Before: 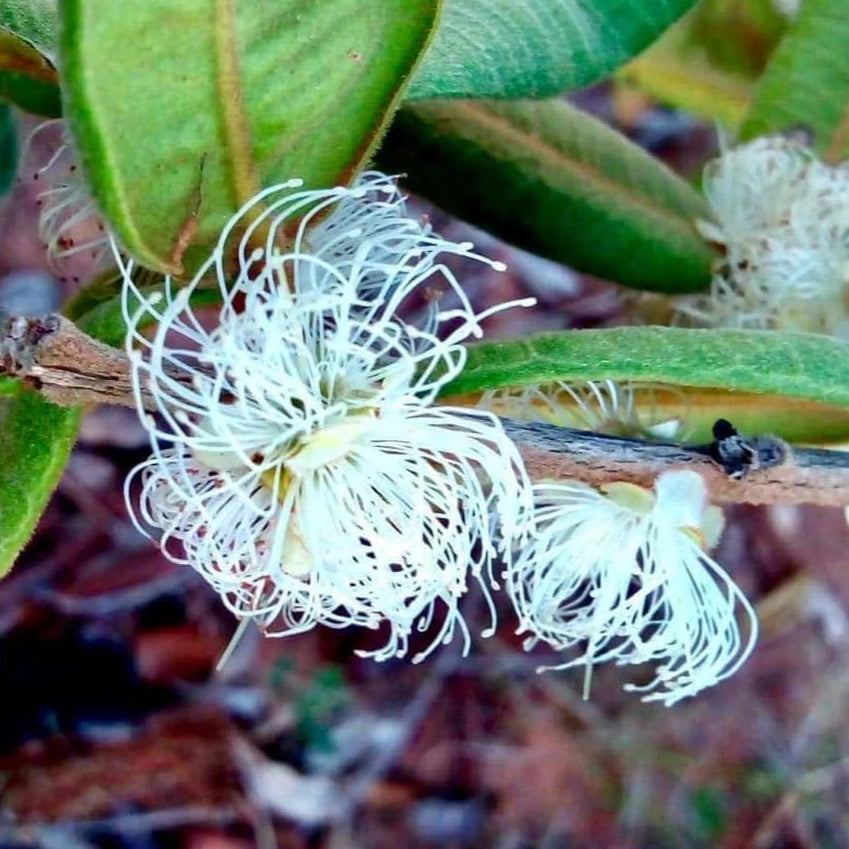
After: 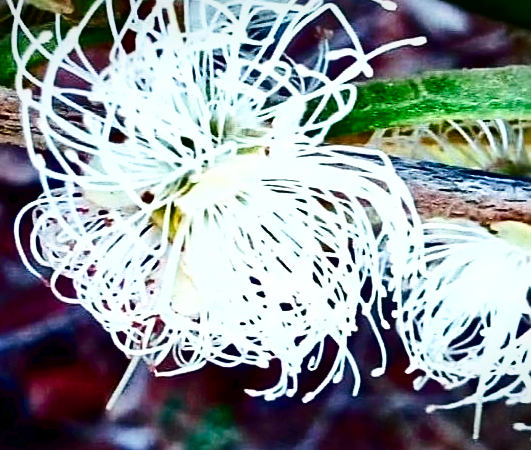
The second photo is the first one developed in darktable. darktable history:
contrast brightness saturation: contrast 0.191, brightness -0.221, saturation 0.115
tone curve: curves: ch0 [(0, 0) (0.003, 0.023) (0.011, 0.025) (0.025, 0.029) (0.044, 0.047) (0.069, 0.079) (0.1, 0.113) (0.136, 0.152) (0.177, 0.199) (0.224, 0.26) (0.277, 0.333) (0.335, 0.404) (0.399, 0.48) (0.468, 0.559) (0.543, 0.635) (0.623, 0.713) (0.709, 0.797) (0.801, 0.879) (0.898, 0.953) (1, 1)], preserve colors none
crop: left 12.957%, top 30.857%, right 24.469%, bottom 16.044%
sharpen: on, module defaults
shadows and highlights: shadows 52.63, soften with gaussian
vignetting: fall-off start 97.44%, fall-off radius 100.19%, brightness -0.414, saturation -0.298, width/height ratio 1.362
tone equalizer: -8 EV -0.389 EV, -7 EV -0.362 EV, -6 EV -0.294 EV, -5 EV -0.202 EV, -3 EV 0.216 EV, -2 EV 0.34 EV, -1 EV 0.366 EV, +0 EV 0.437 EV, edges refinement/feathering 500, mask exposure compensation -1.57 EV, preserve details no
